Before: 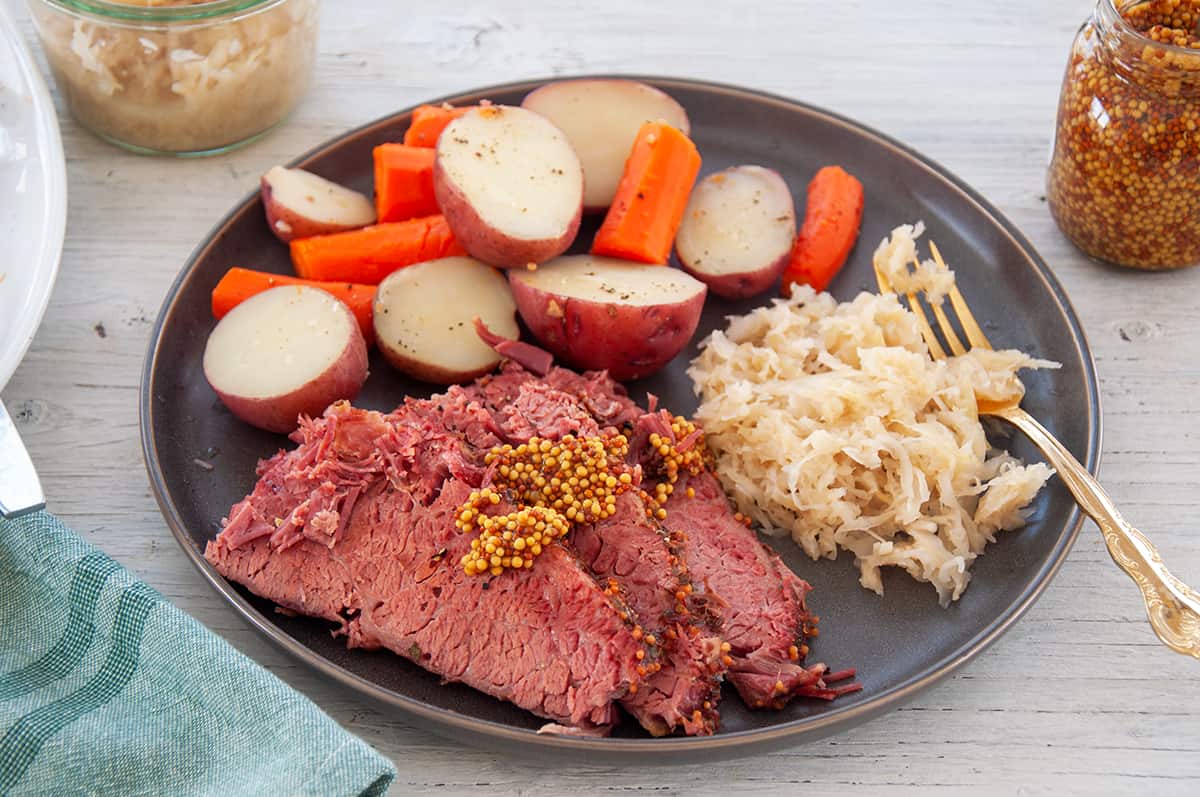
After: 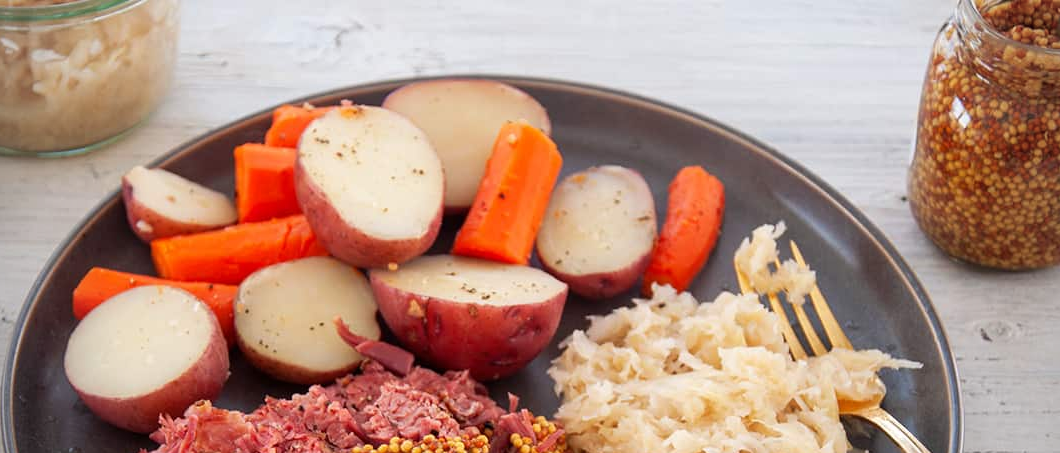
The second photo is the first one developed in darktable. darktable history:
vignetting: fall-off radius 61.08%
crop and rotate: left 11.62%, bottom 43.095%
